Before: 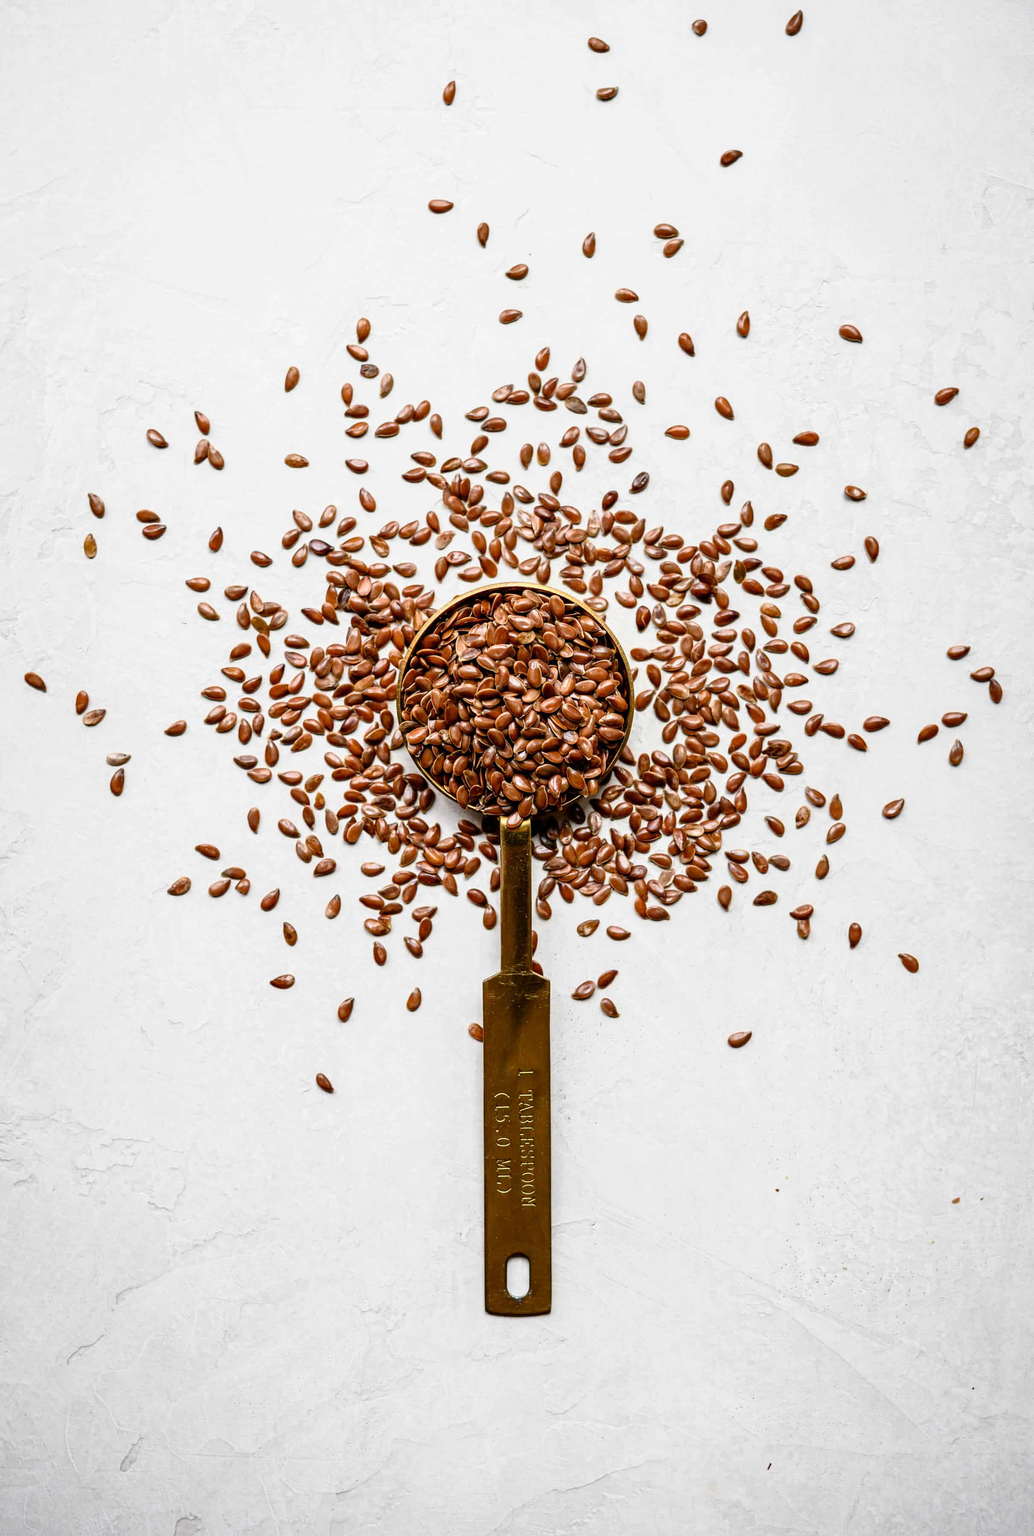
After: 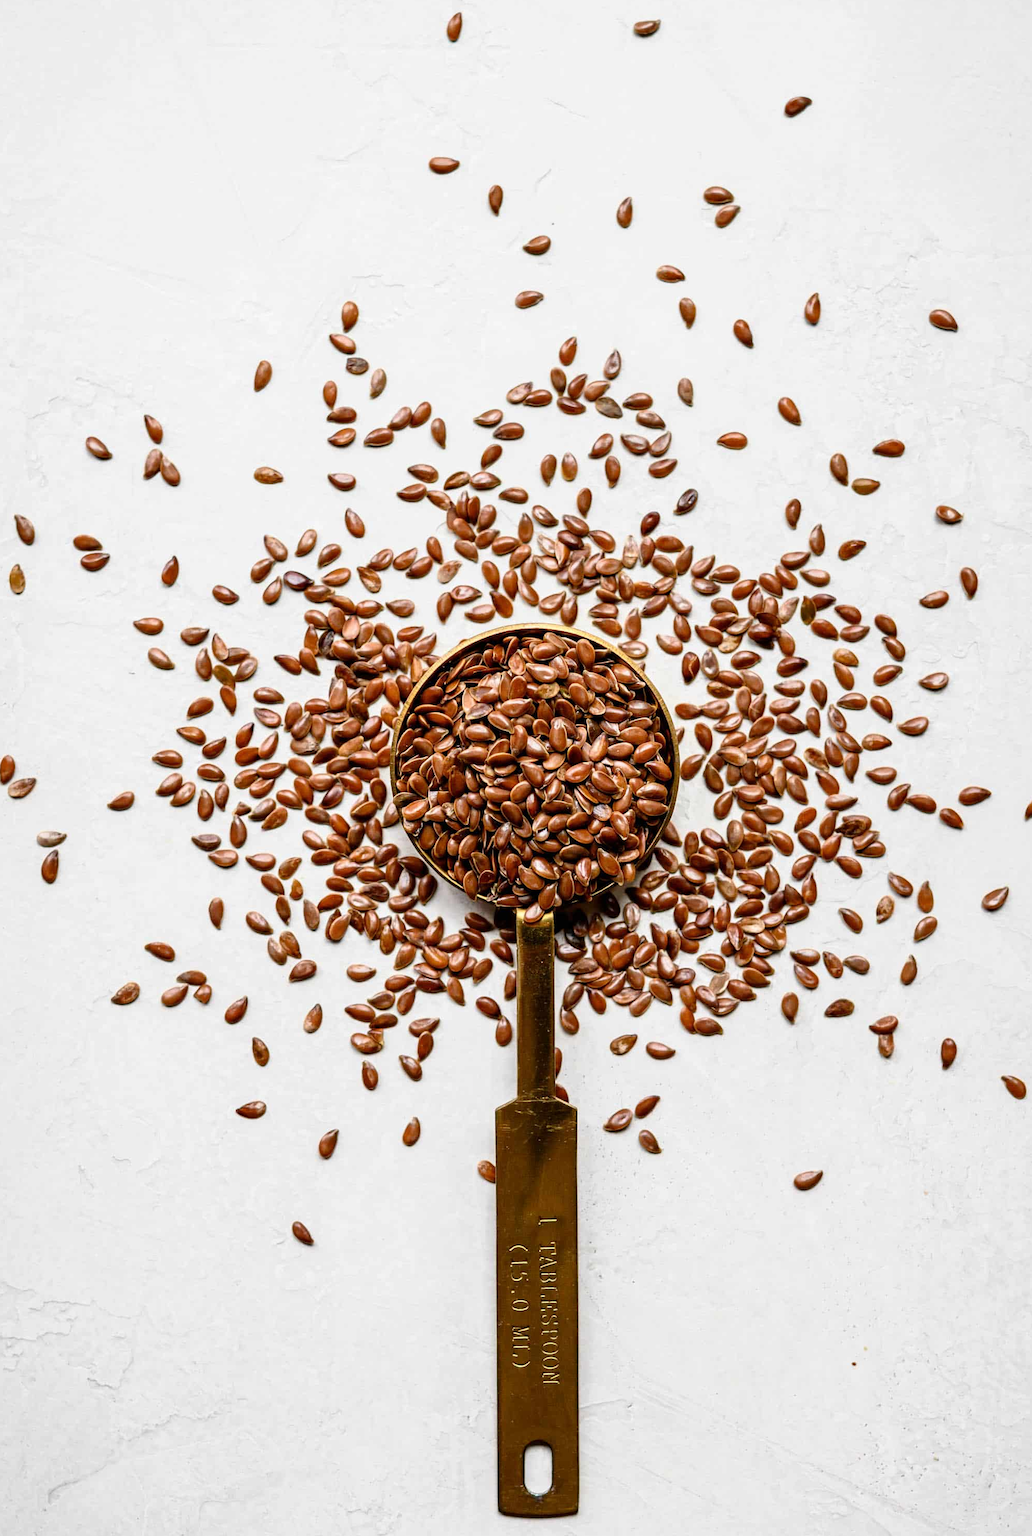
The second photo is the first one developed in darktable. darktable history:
crop and rotate: left 7.395%, top 4.633%, right 10.568%, bottom 13.277%
